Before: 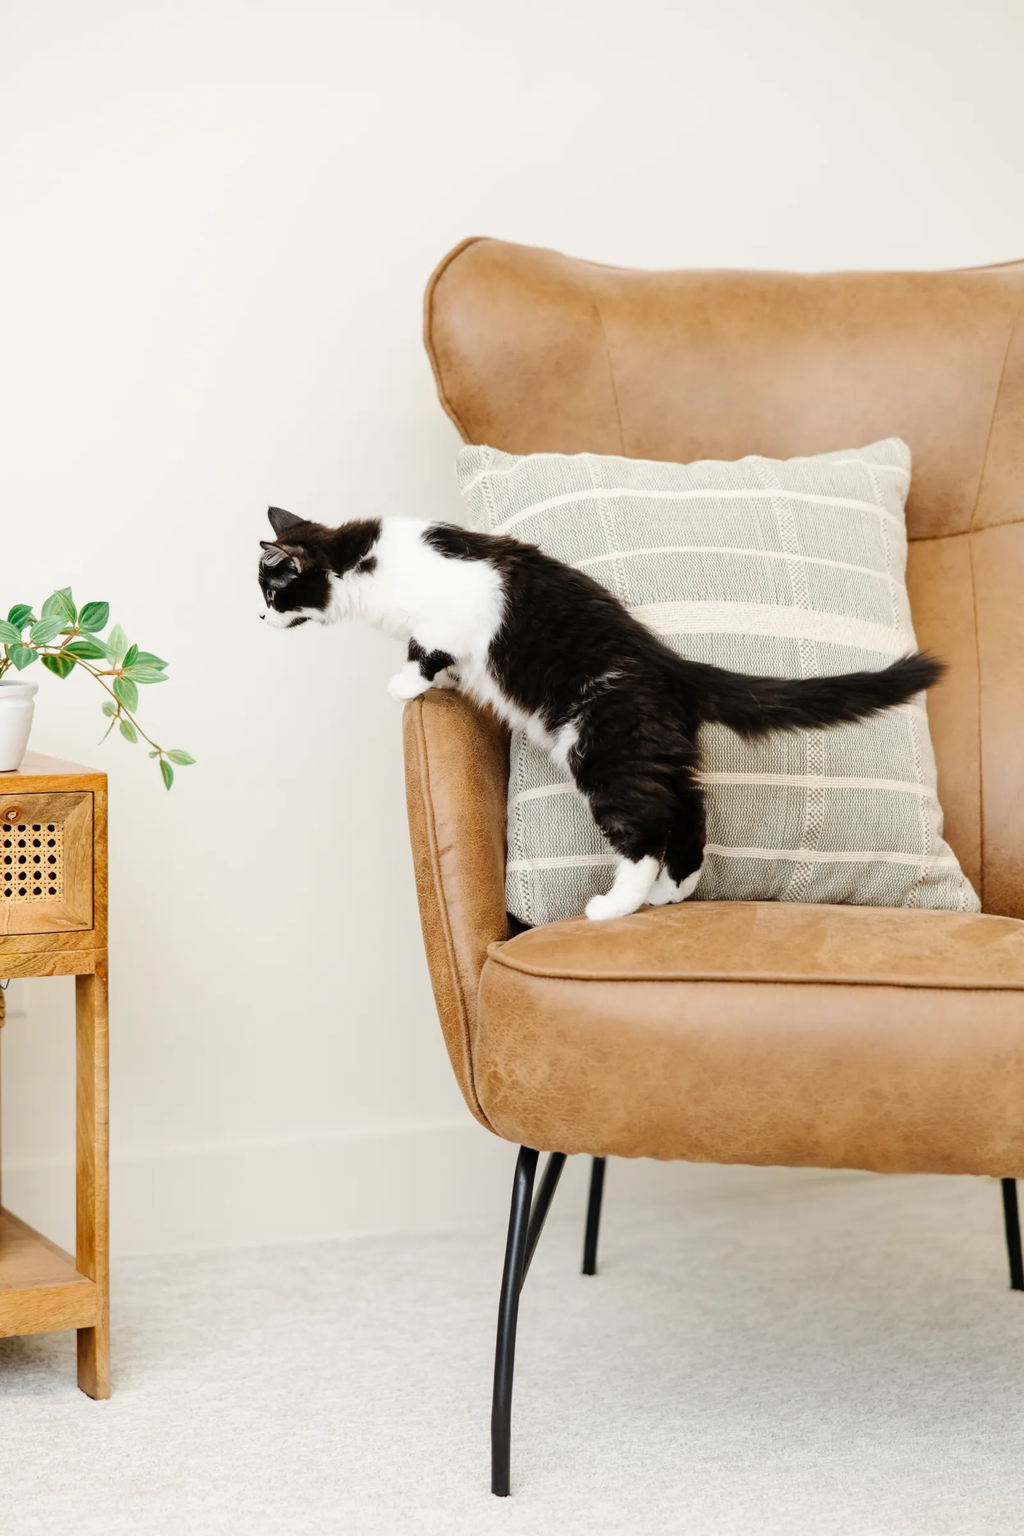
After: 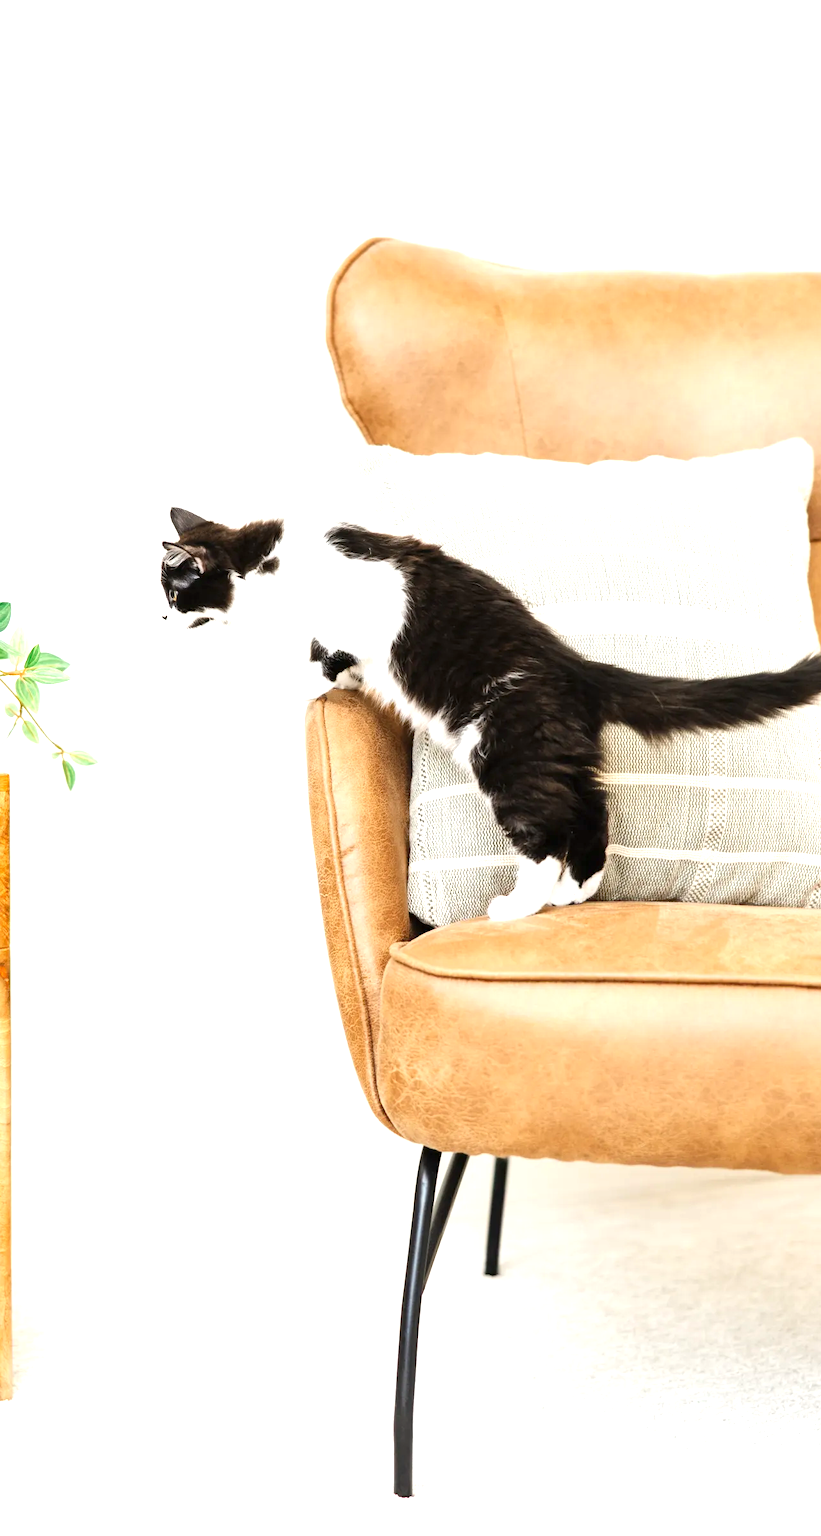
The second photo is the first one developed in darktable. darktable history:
crop and rotate: left 9.607%, right 10.17%
exposure: exposure 1 EV, compensate highlight preservation false
